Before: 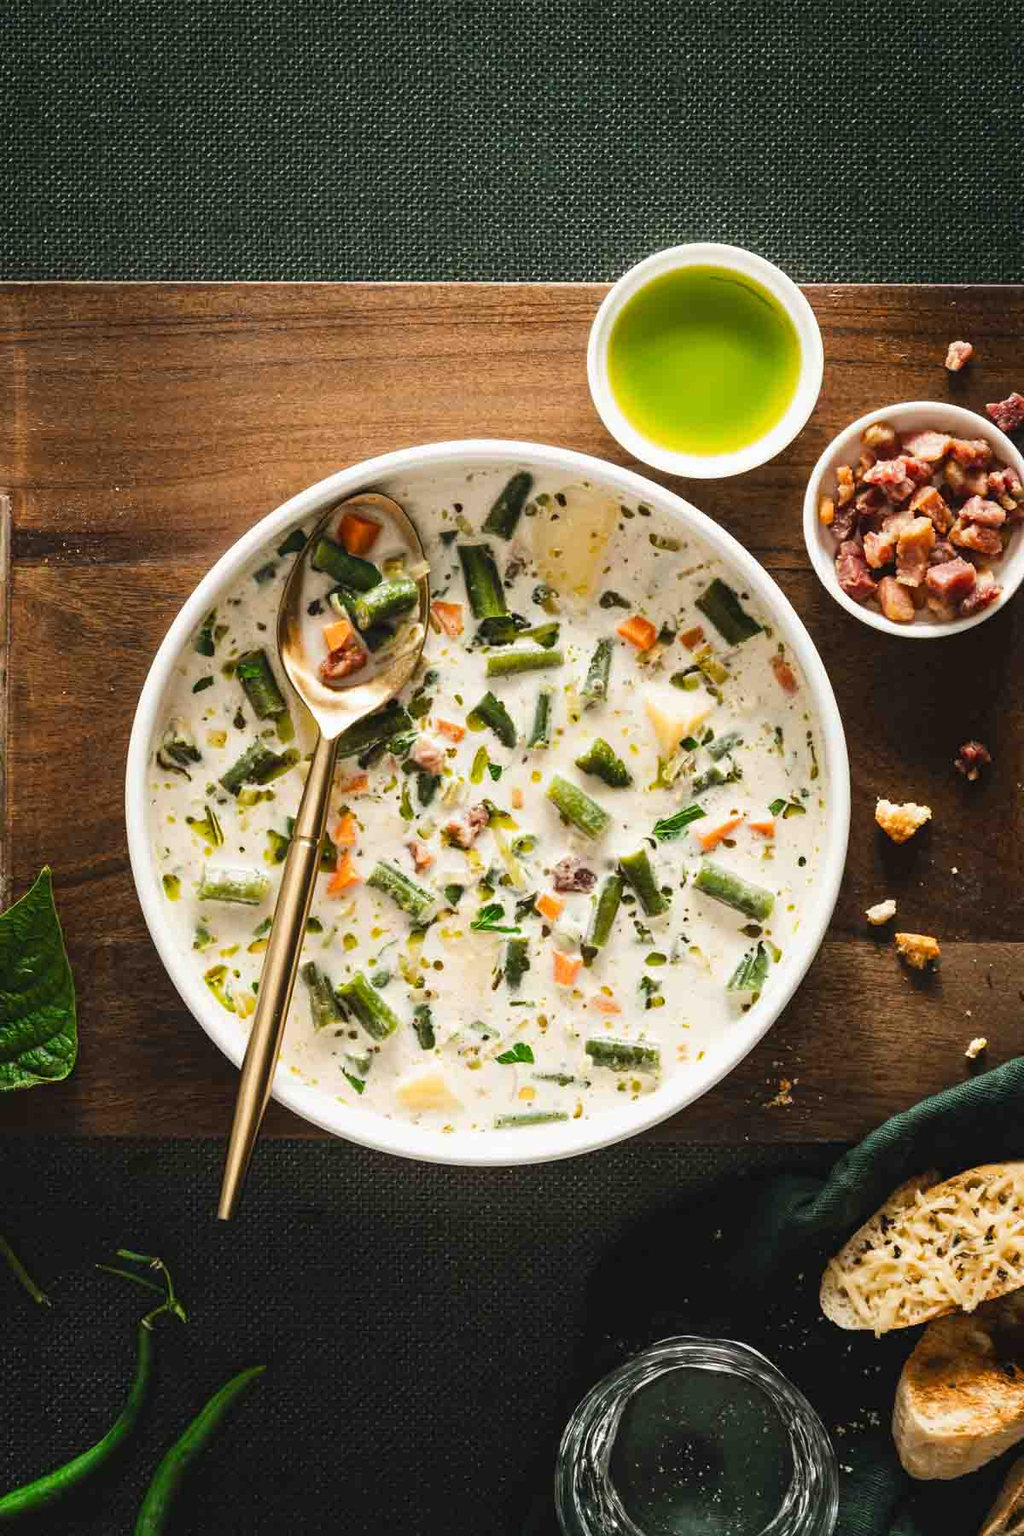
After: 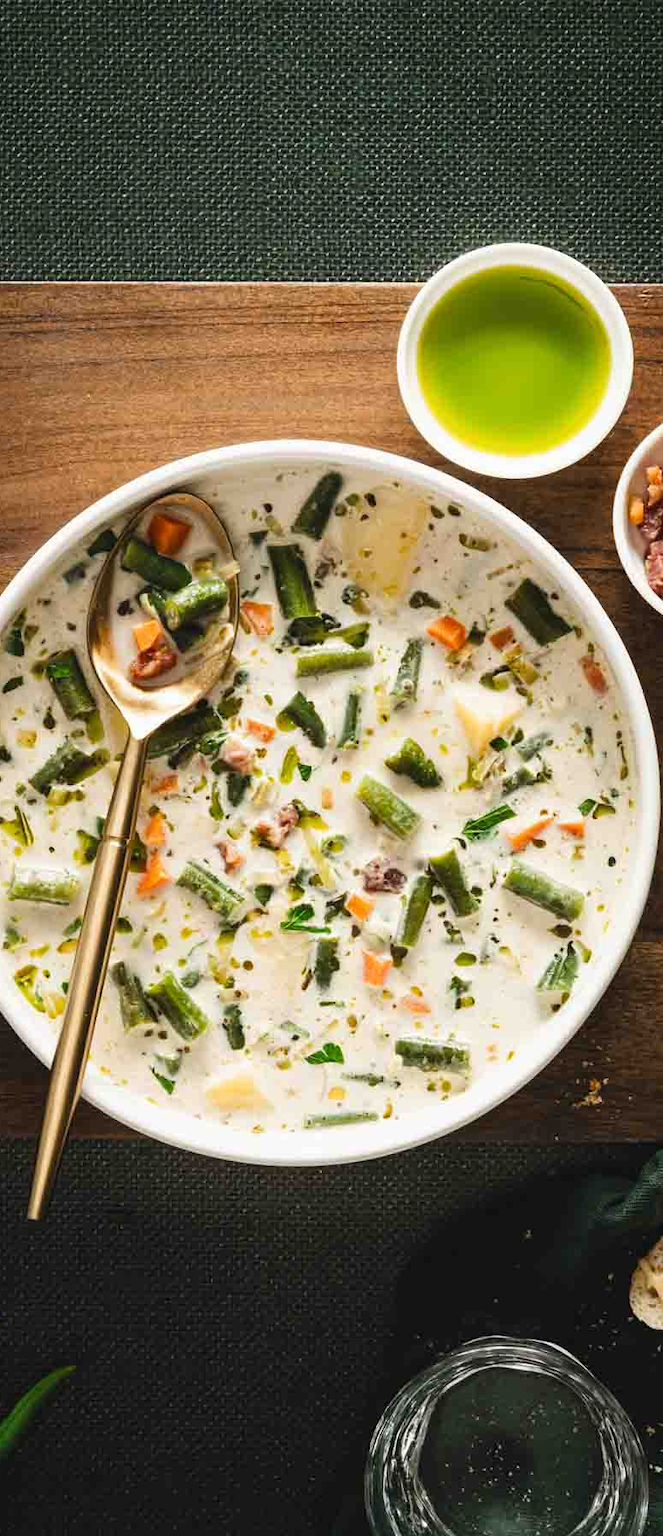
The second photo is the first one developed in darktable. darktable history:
crop and rotate: left 18.611%, right 16.539%
